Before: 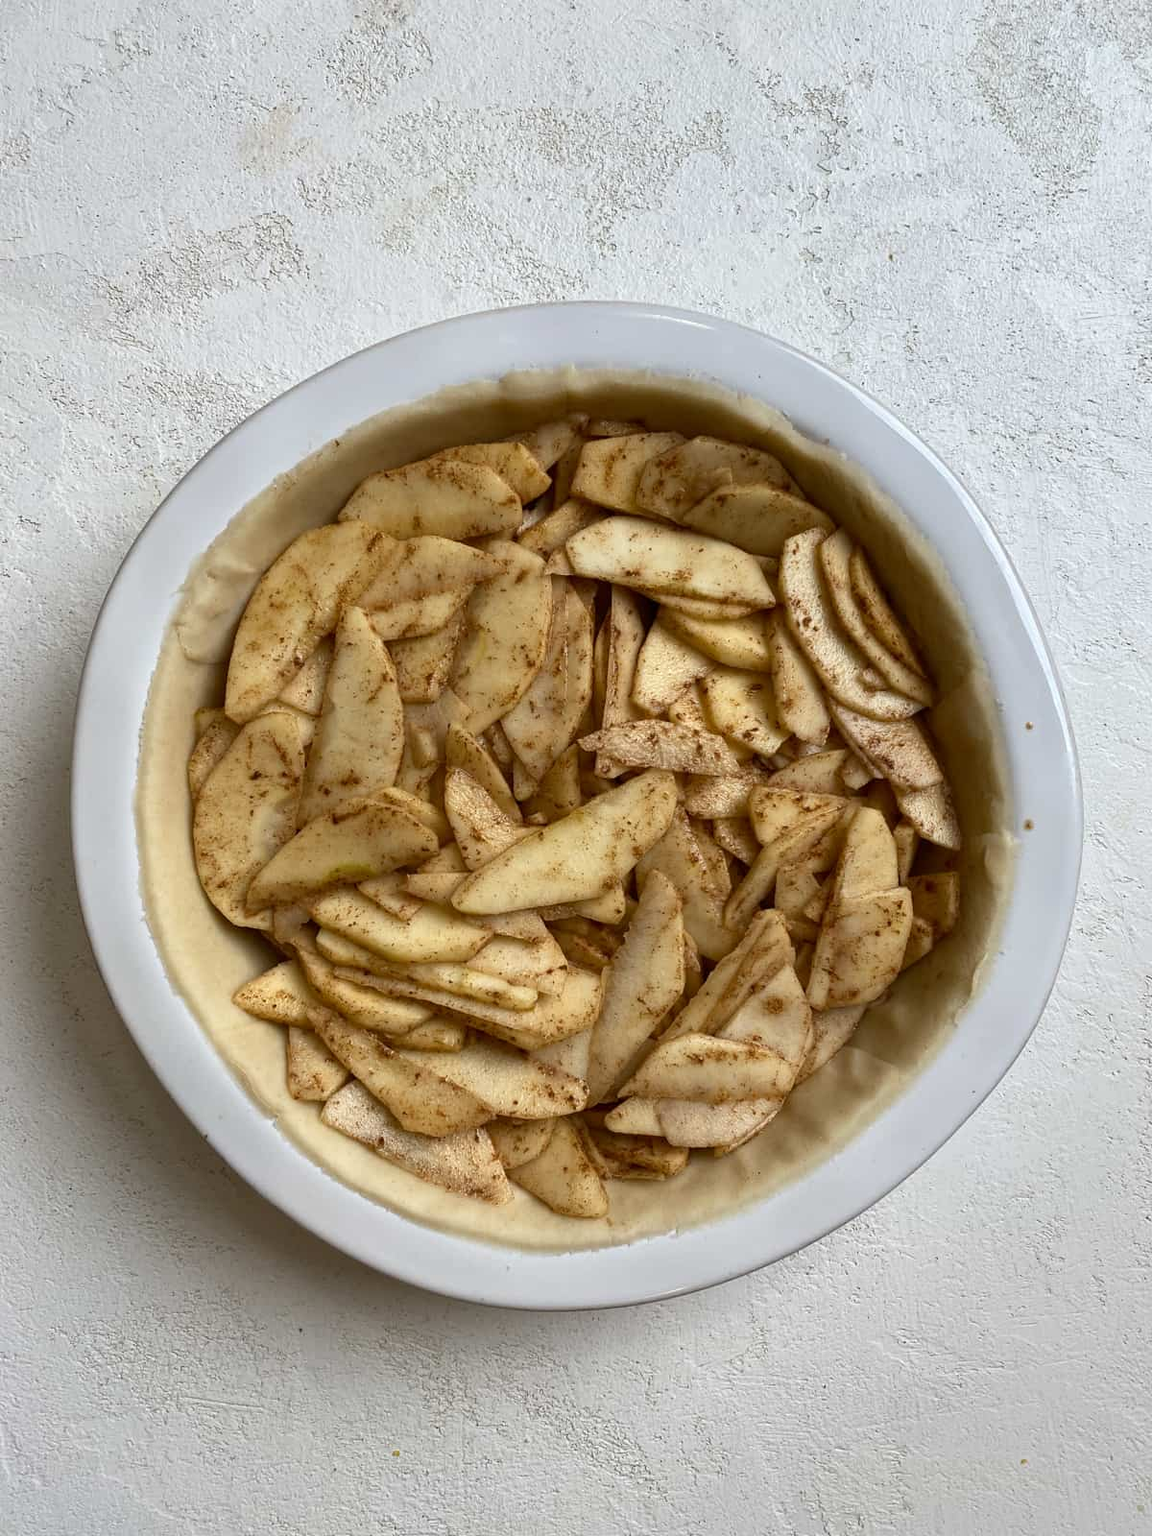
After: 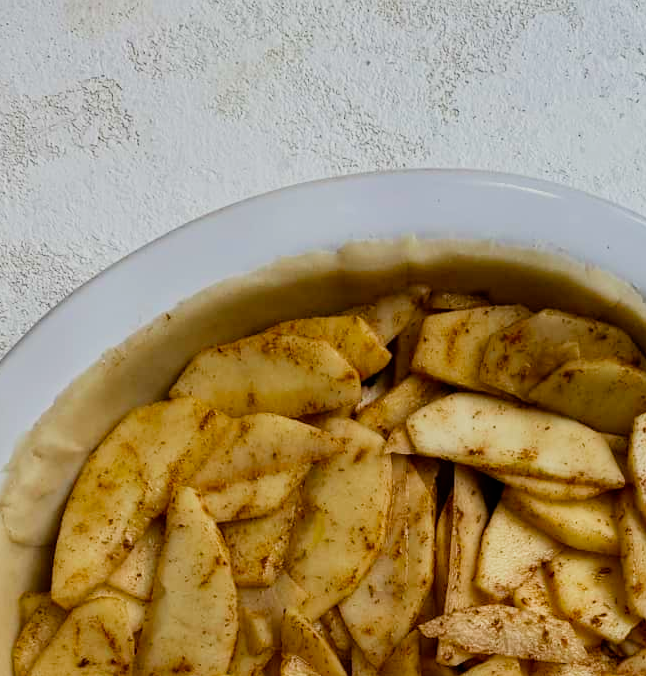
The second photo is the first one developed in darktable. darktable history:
filmic rgb: black relative exposure -7.75 EV, white relative exposure 4.4 EV, threshold 3 EV, hardness 3.76, latitude 38.11%, contrast 0.966, highlights saturation mix 10%, shadows ↔ highlights balance 4.59%, color science v4 (2020), enable highlight reconstruction true
crop: left 15.306%, top 9.065%, right 30.789%, bottom 48.638%
color correction: saturation 1.1
